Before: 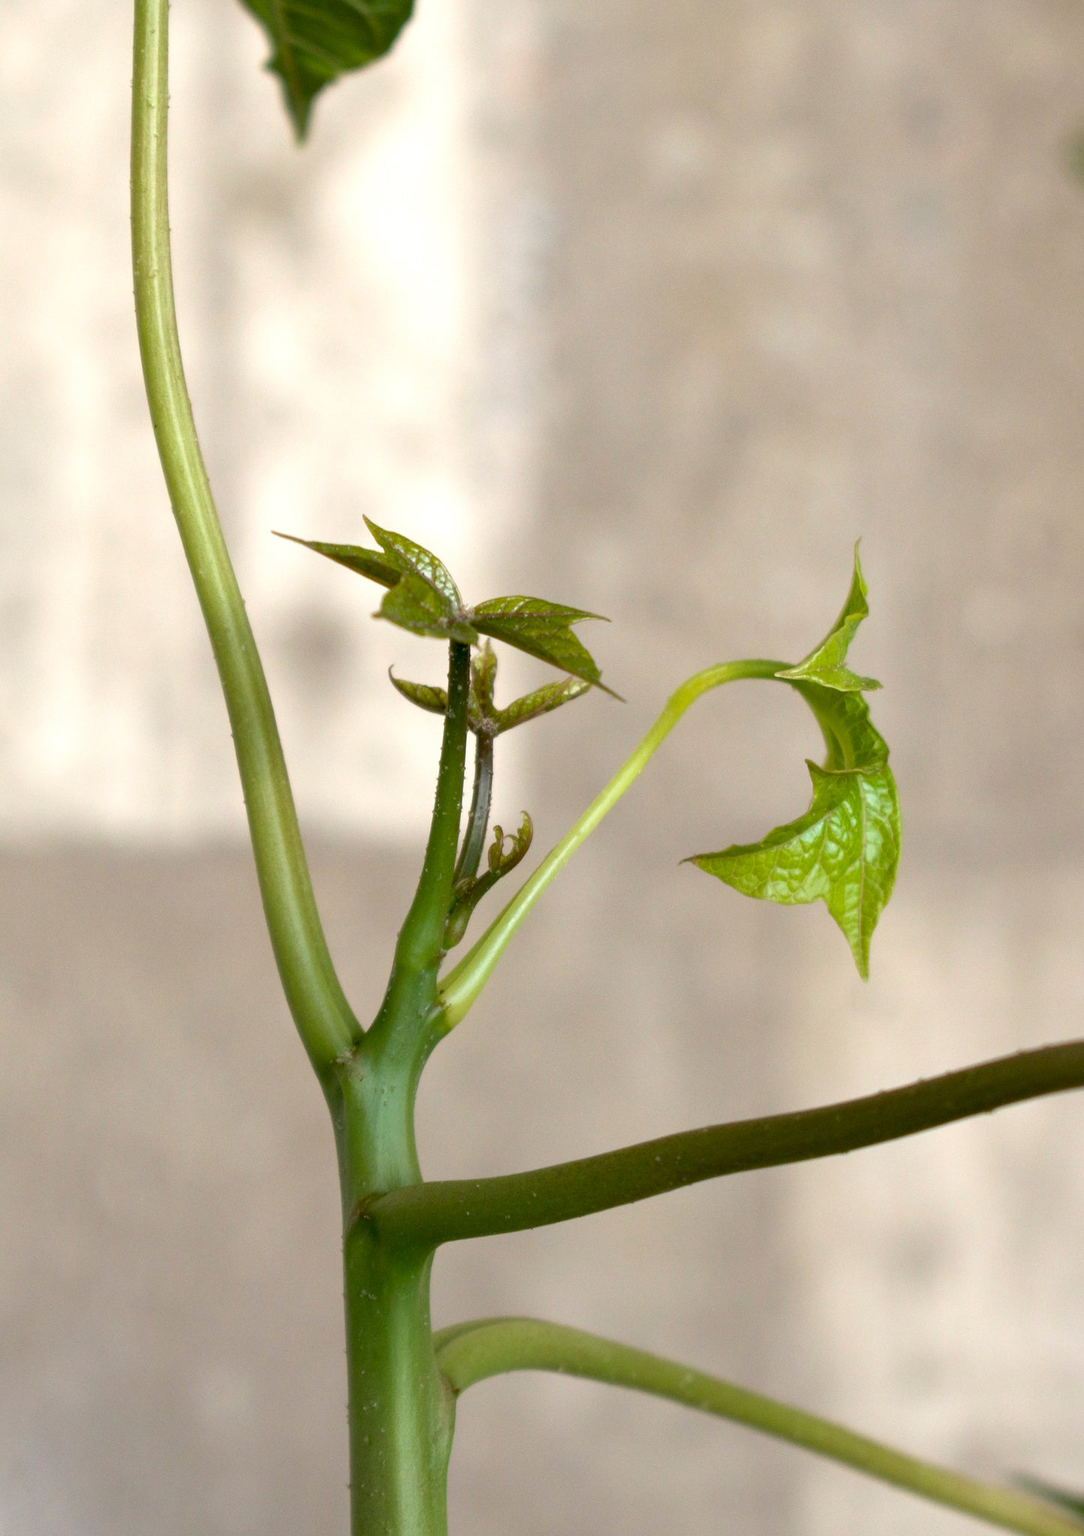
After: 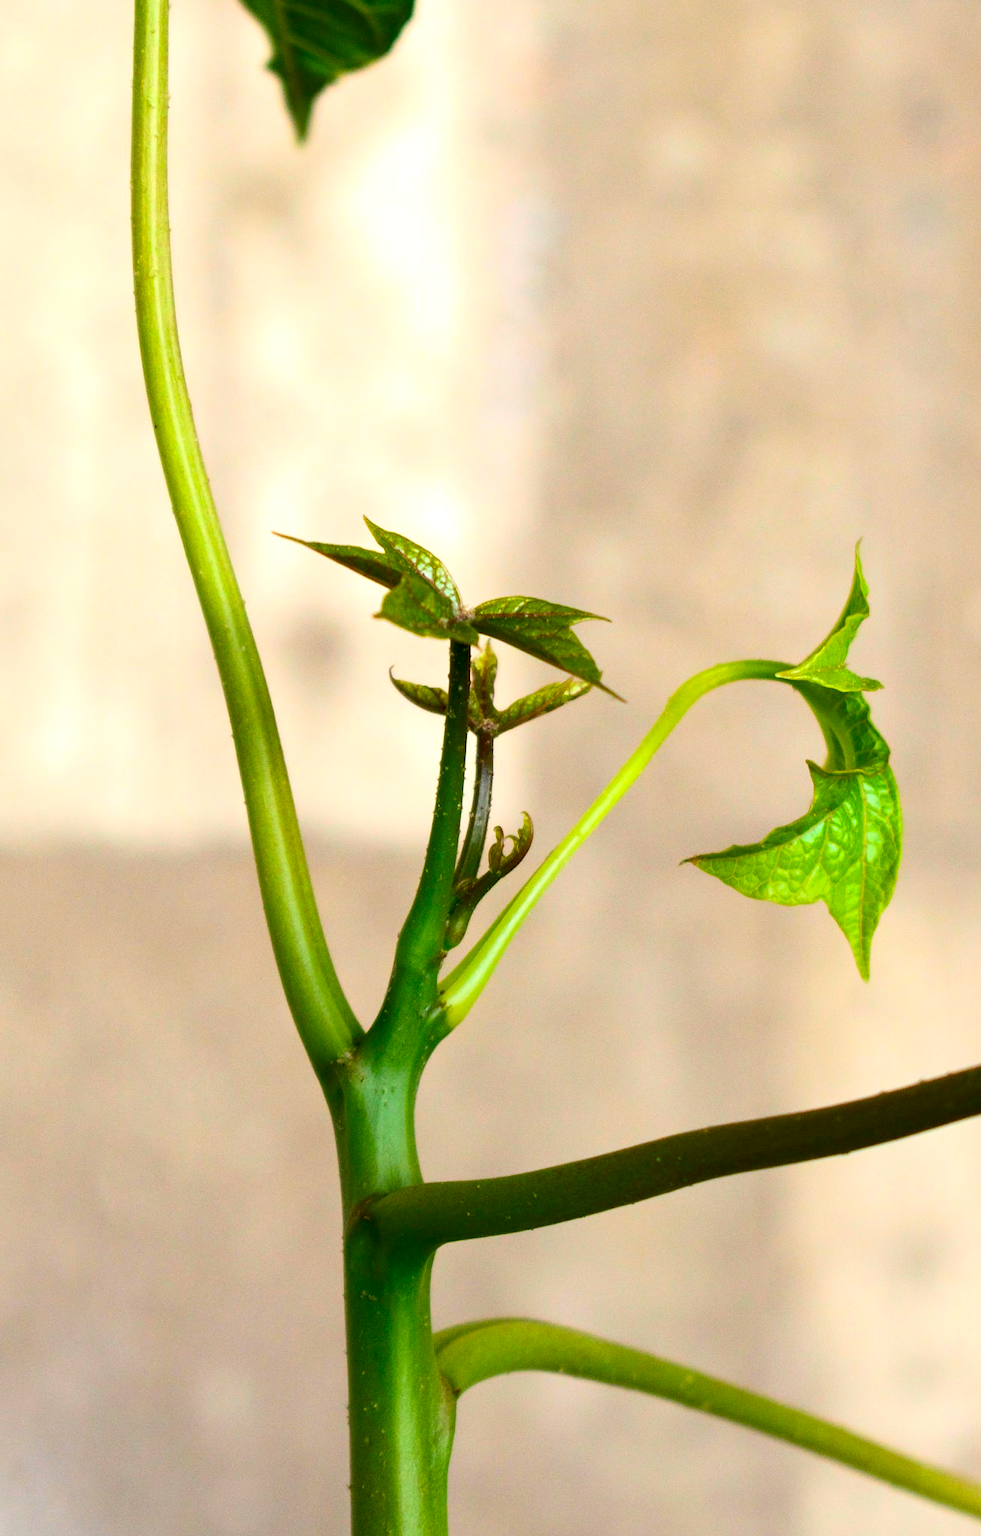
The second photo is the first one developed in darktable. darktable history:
crop: right 9.504%, bottom 0.045%
contrast brightness saturation: contrast 0.269, brightness 0.015, saturation 0.872
color calibration: illuminant same as pipeline (D50), adaptation none (bypass), x 0.332, y 0.333, temperature 5008.13 K
